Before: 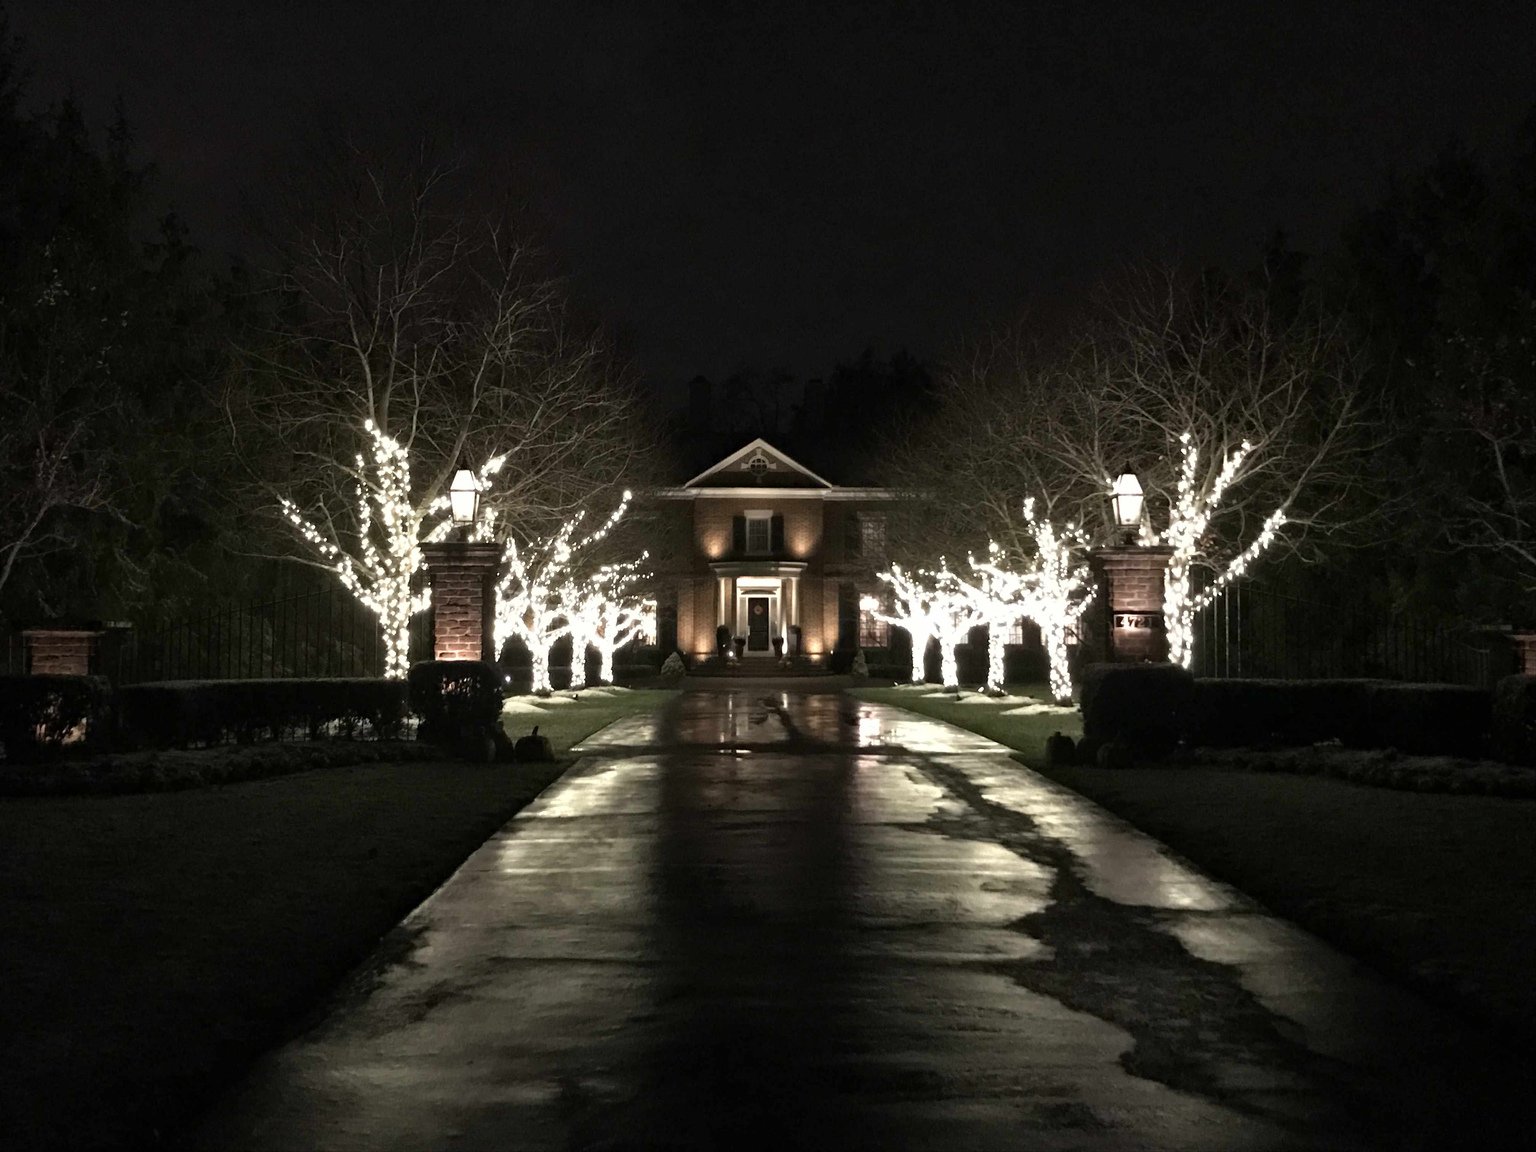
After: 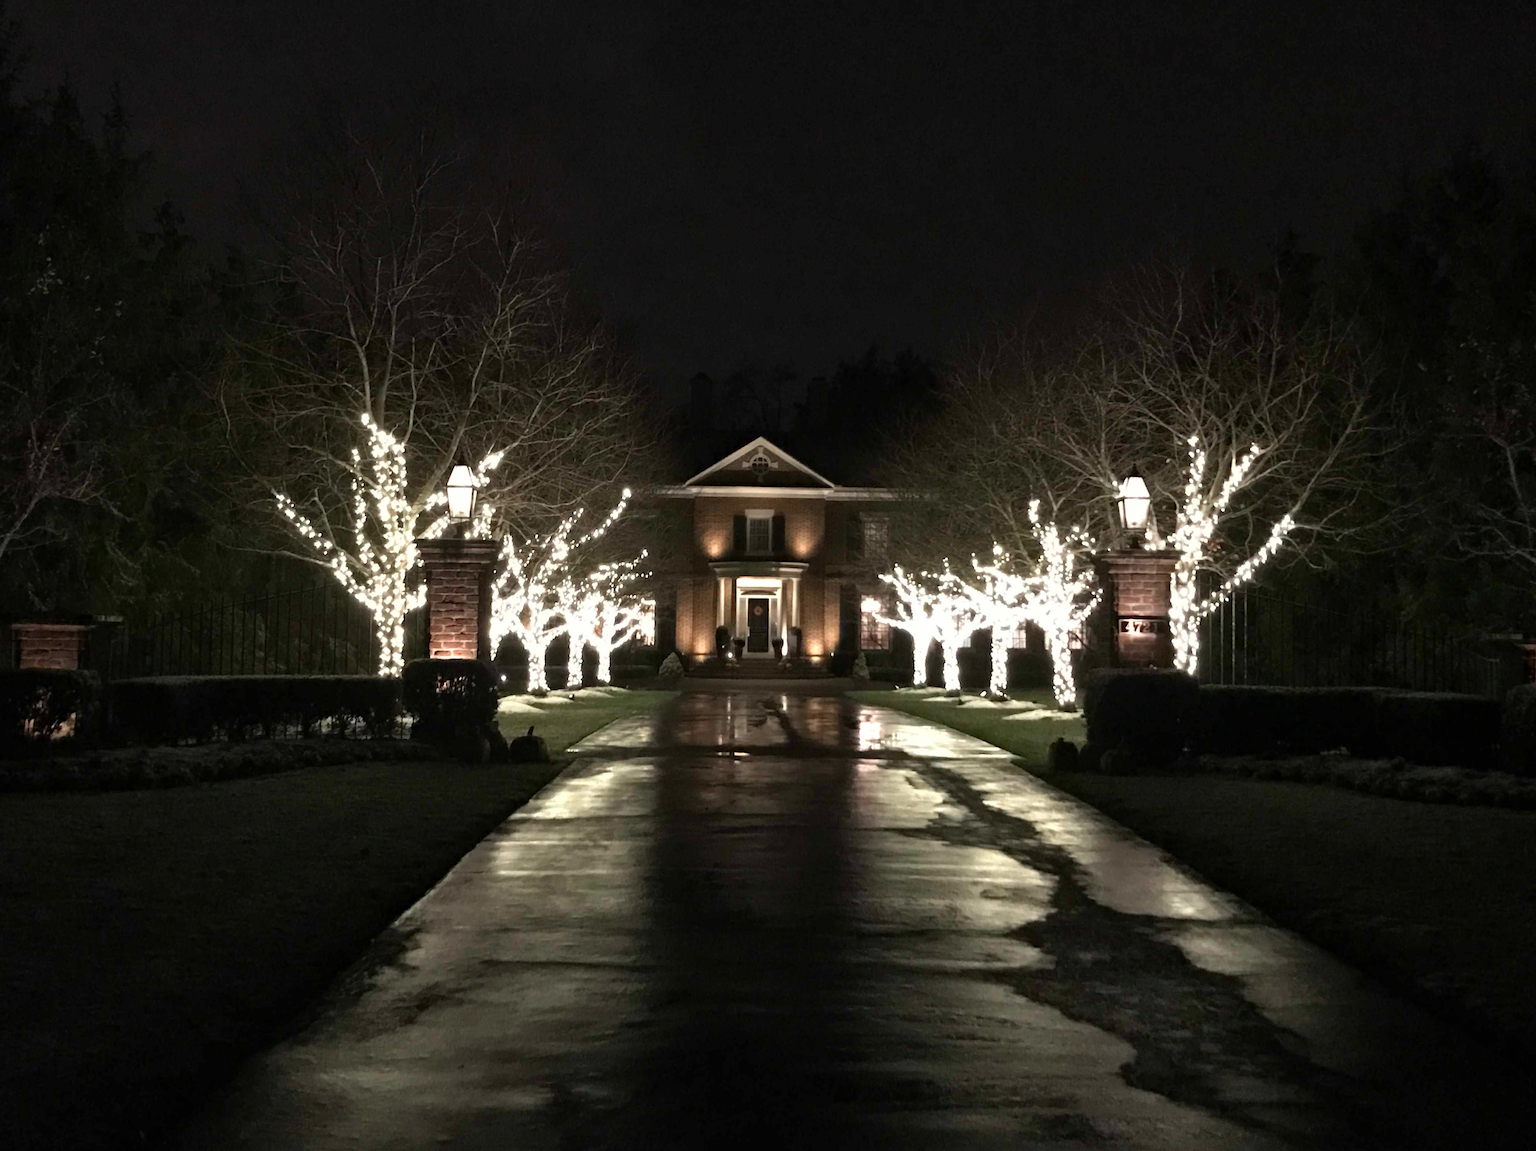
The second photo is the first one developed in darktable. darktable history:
crop and rotate: angle -0.608°
